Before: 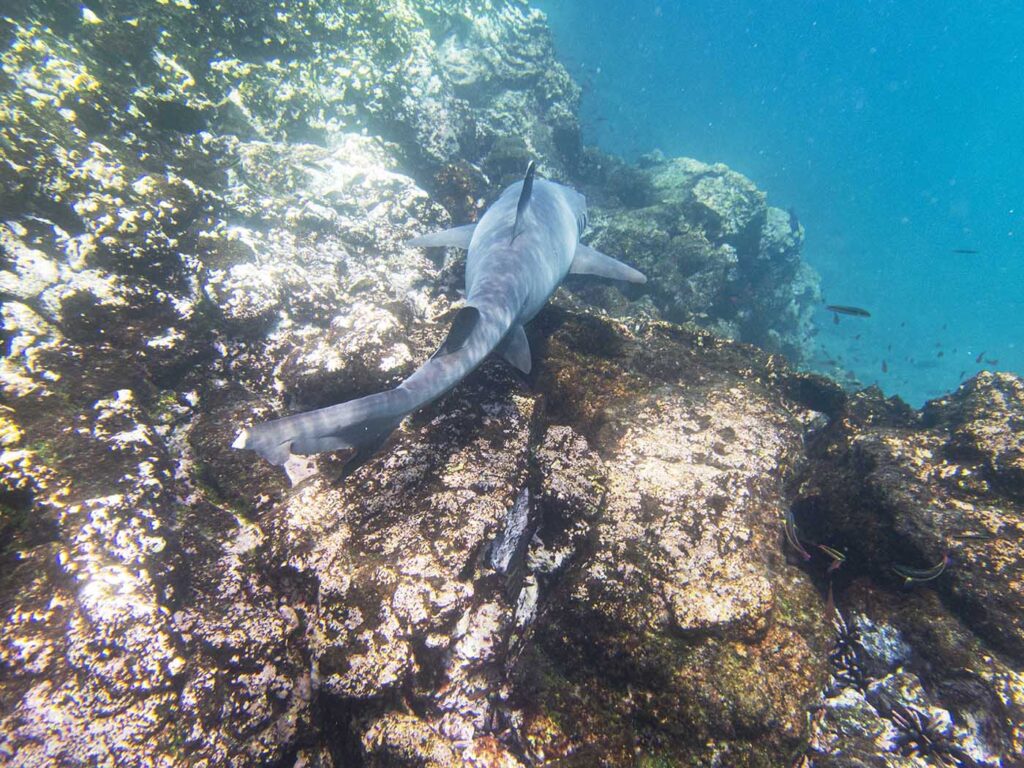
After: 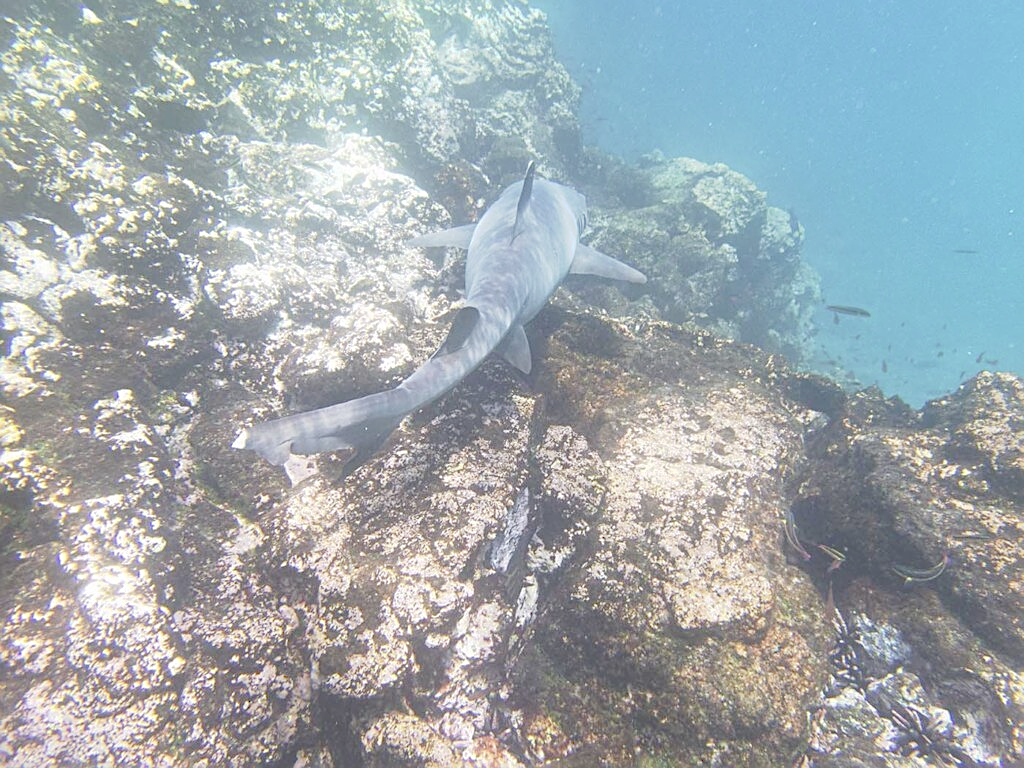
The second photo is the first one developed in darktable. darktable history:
tone curve: curves: ch0 [(0, 0) (0.003, 0.275) (0.011, 0.288) (0.025, 0.309) (0.044, 0.326) (0.069, 0.346) (0.1, 0.37) (0.136, 0.396) (0.177, 0.432) (0.224, 0.473) (0.277, 0.516) (0.335, 0.566) (0.399, 0.611) (0.468, 0.661) (0.543, 0.711) (0.623, 0.761) (0.709, 0.817) (0.801, 0.867) (0.898, 0.911) (1, 1)], preserve colors none
sharpen: on, module defaults
